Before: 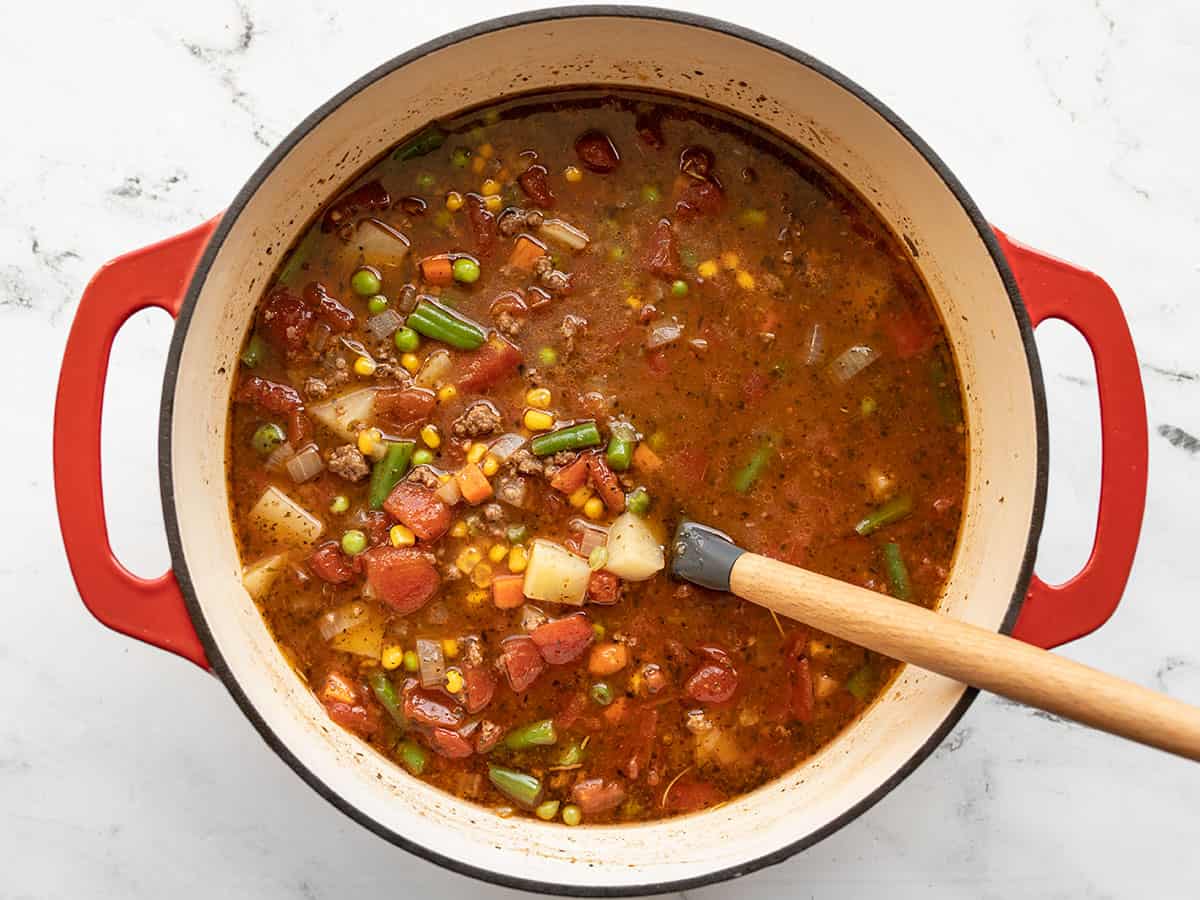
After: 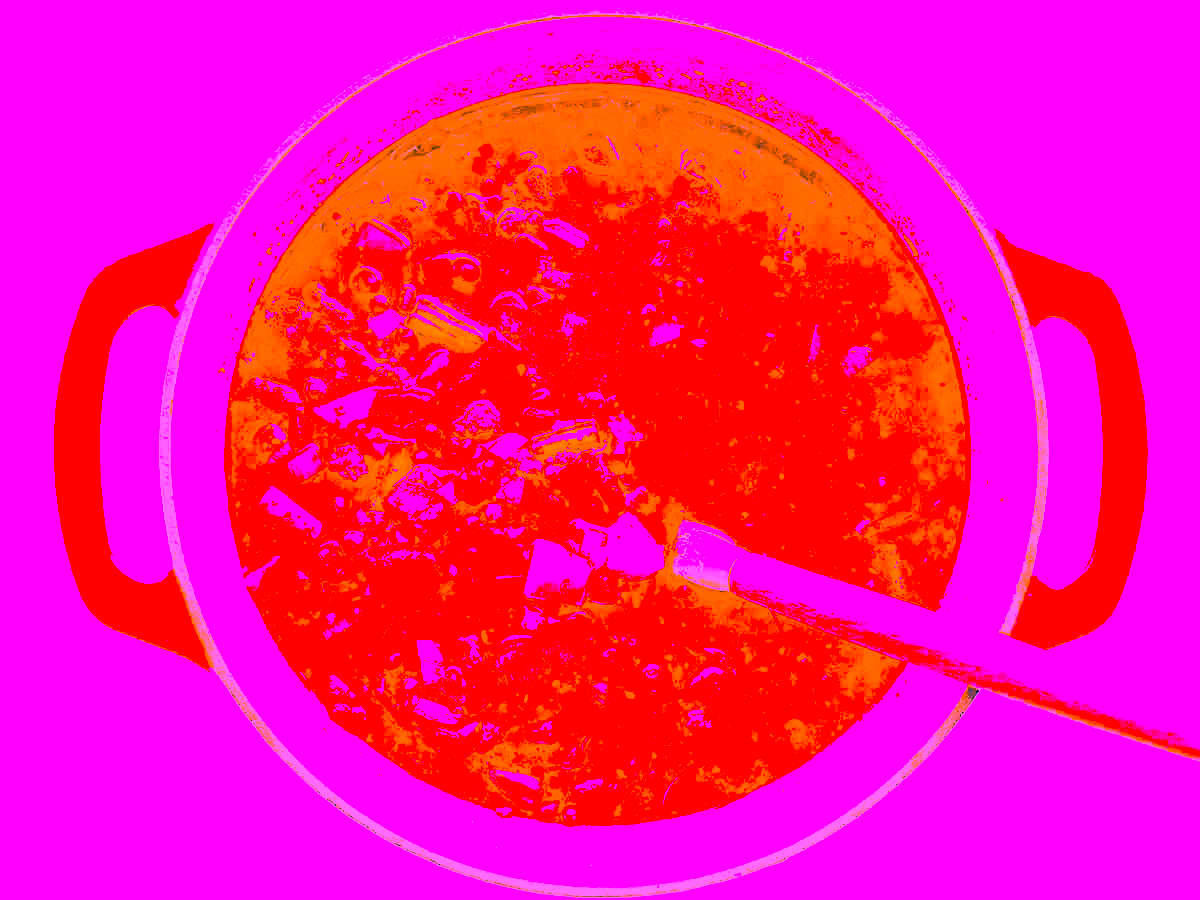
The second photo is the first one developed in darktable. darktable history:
white balance: red 8, blue 8
color balance: lift [1.005, 1.002, 0.998, 0.998], gamma [1, 1.021, 1.02, 0.979], gain [0.923, 1.066, 1.056, 0.934]
color correction: highlights a* -15.58, highlights b* 40, shadows a* -40, shadows b* -26.18
